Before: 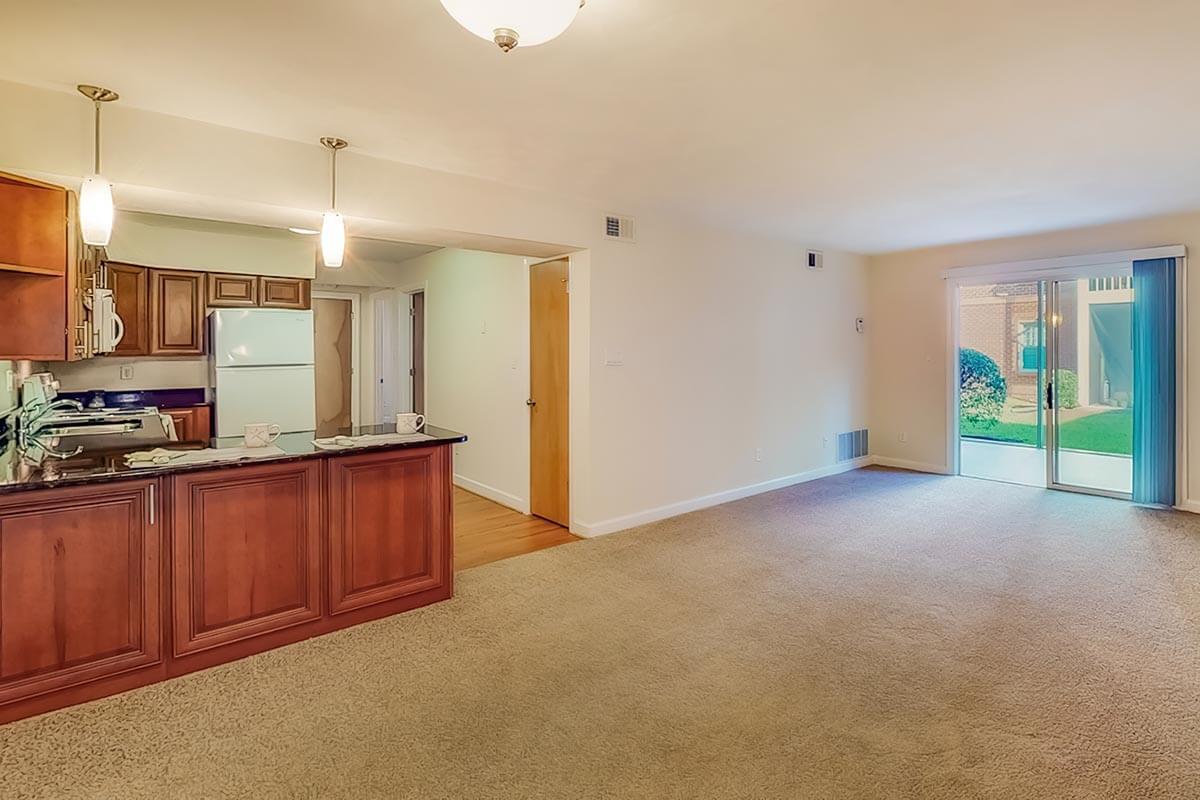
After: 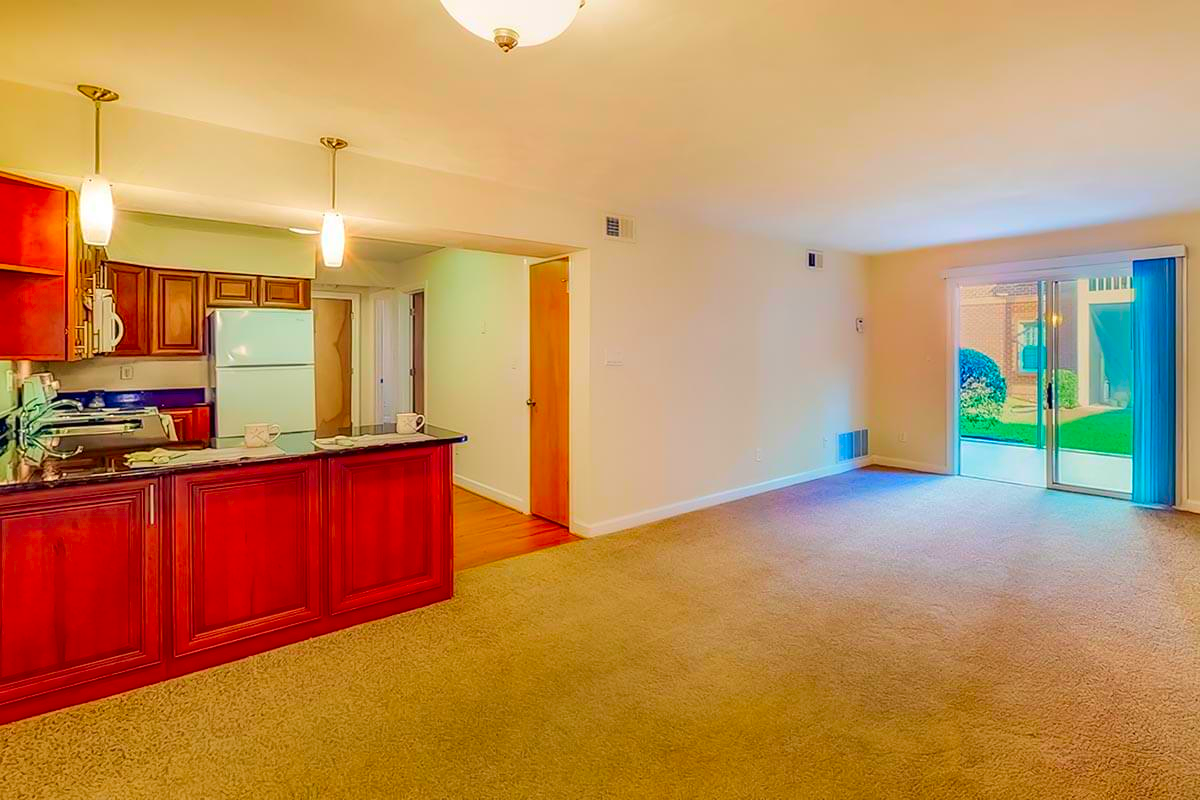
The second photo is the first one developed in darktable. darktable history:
color correction: highlights b* 0.065, saturation 2.13
